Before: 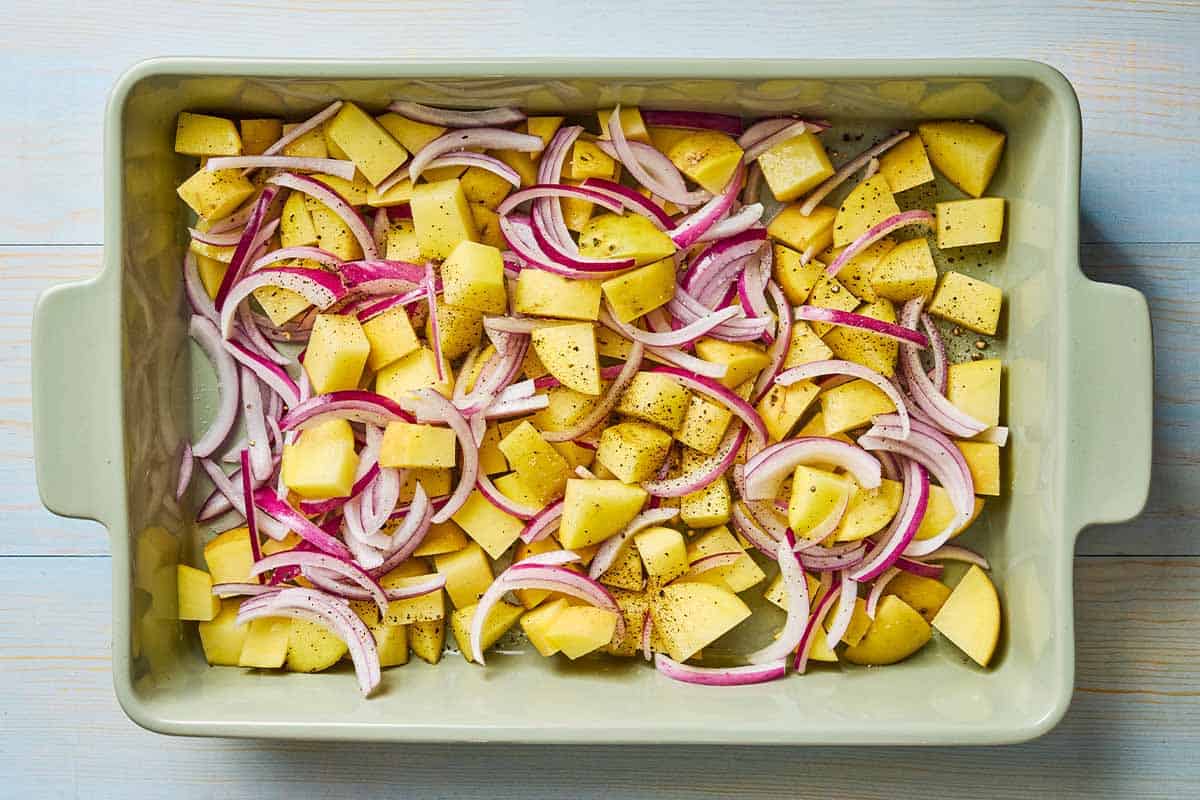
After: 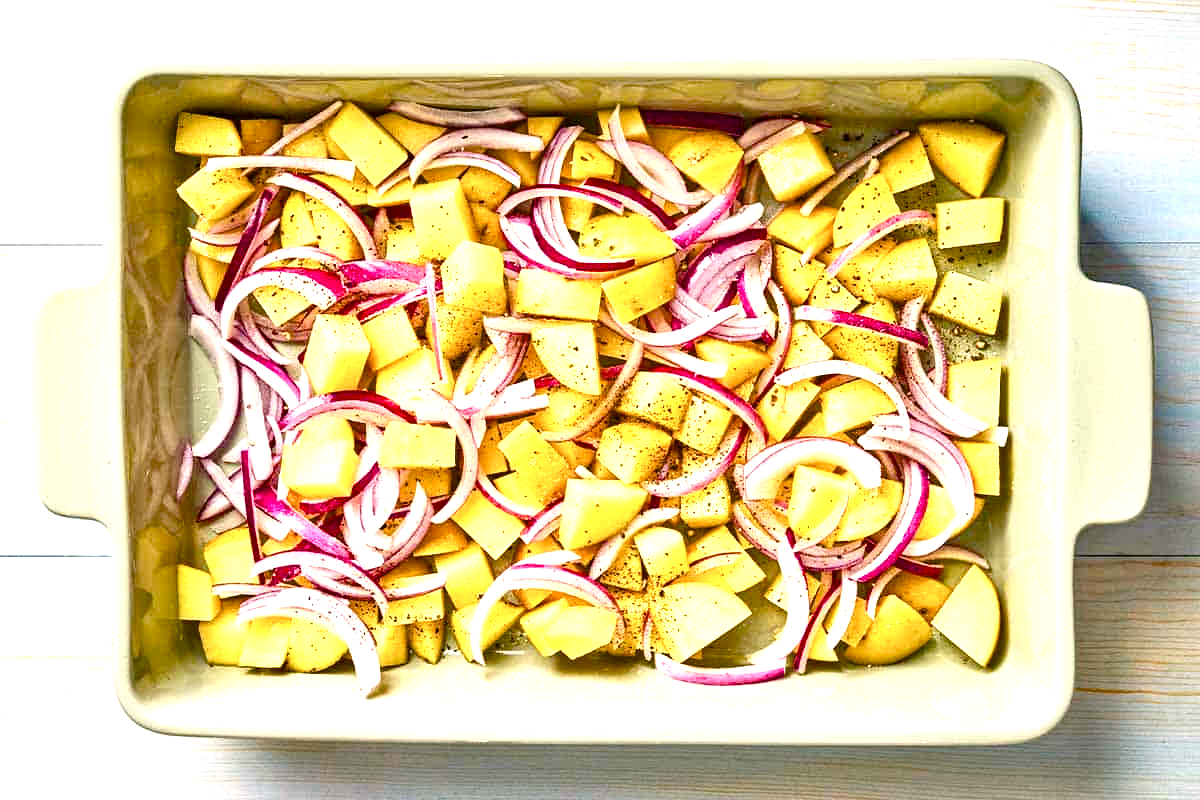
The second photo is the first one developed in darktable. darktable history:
color balance rgb: highlights gain › chroma 2.035%, highlights gain › hue 47.07°, global offset › luminance -0.481%, perceptual saturation grading › global saturation 20%, perceptual saturation grading › highlights -25.884%, perceptual saturation grading › shadows 24.408%, saturation formula JzAzBz (2021)
exposure: black level correction 0, exposure 1.103 EV, compensate highlight preservation false
